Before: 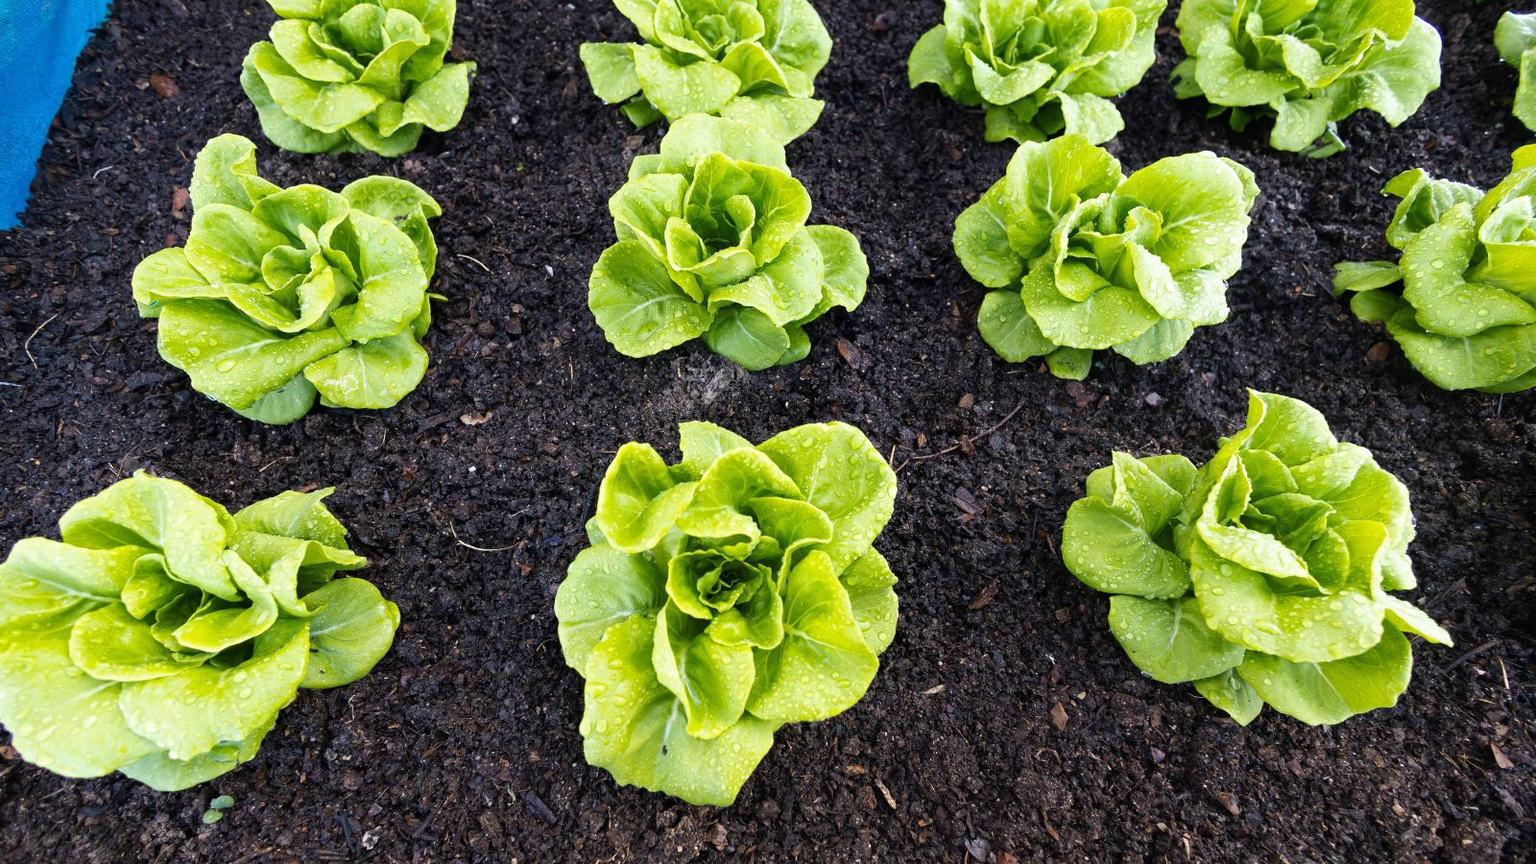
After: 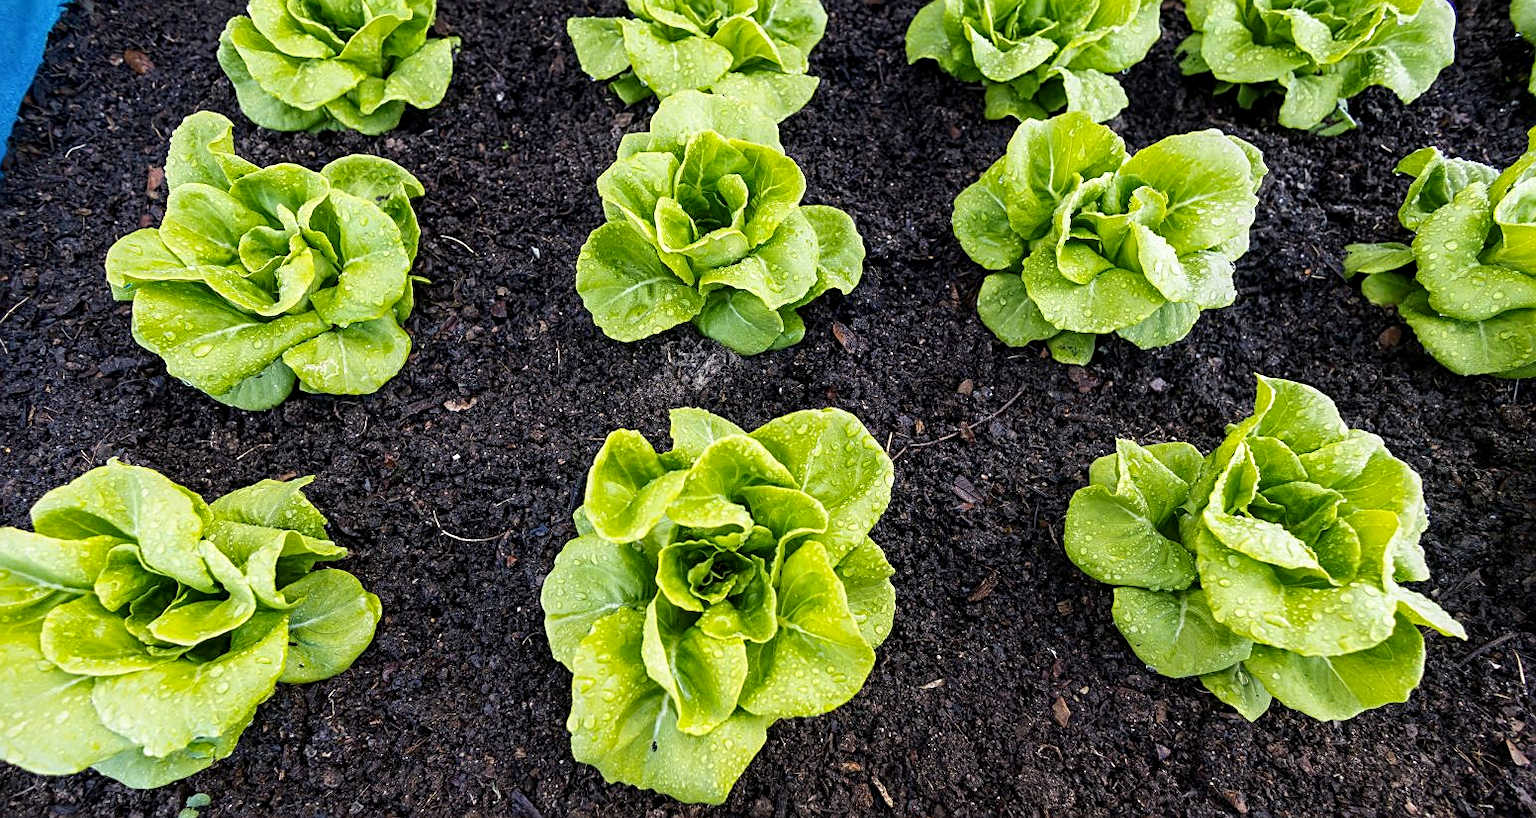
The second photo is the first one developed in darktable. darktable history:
crop: left 1.999%, top 3.066%, right 0.963%, bottom 4.955%
local contrast: shadows 91%, midtone range 0.494
sharpen: on, module defaults
